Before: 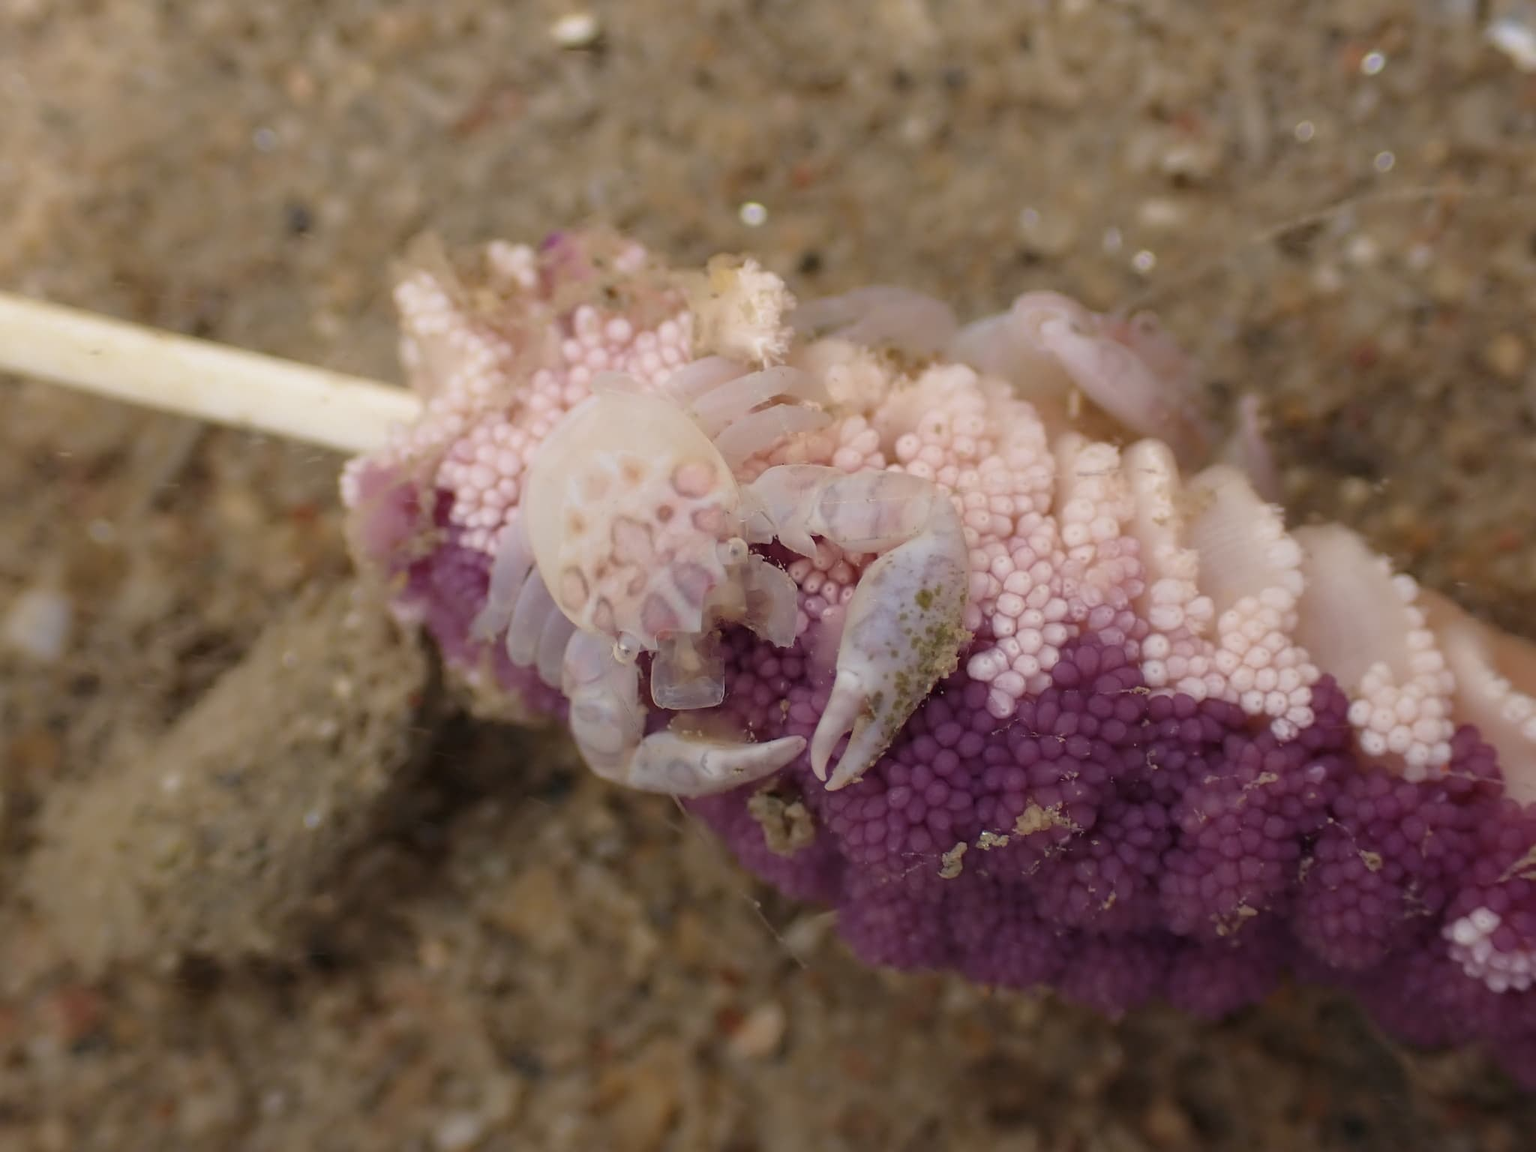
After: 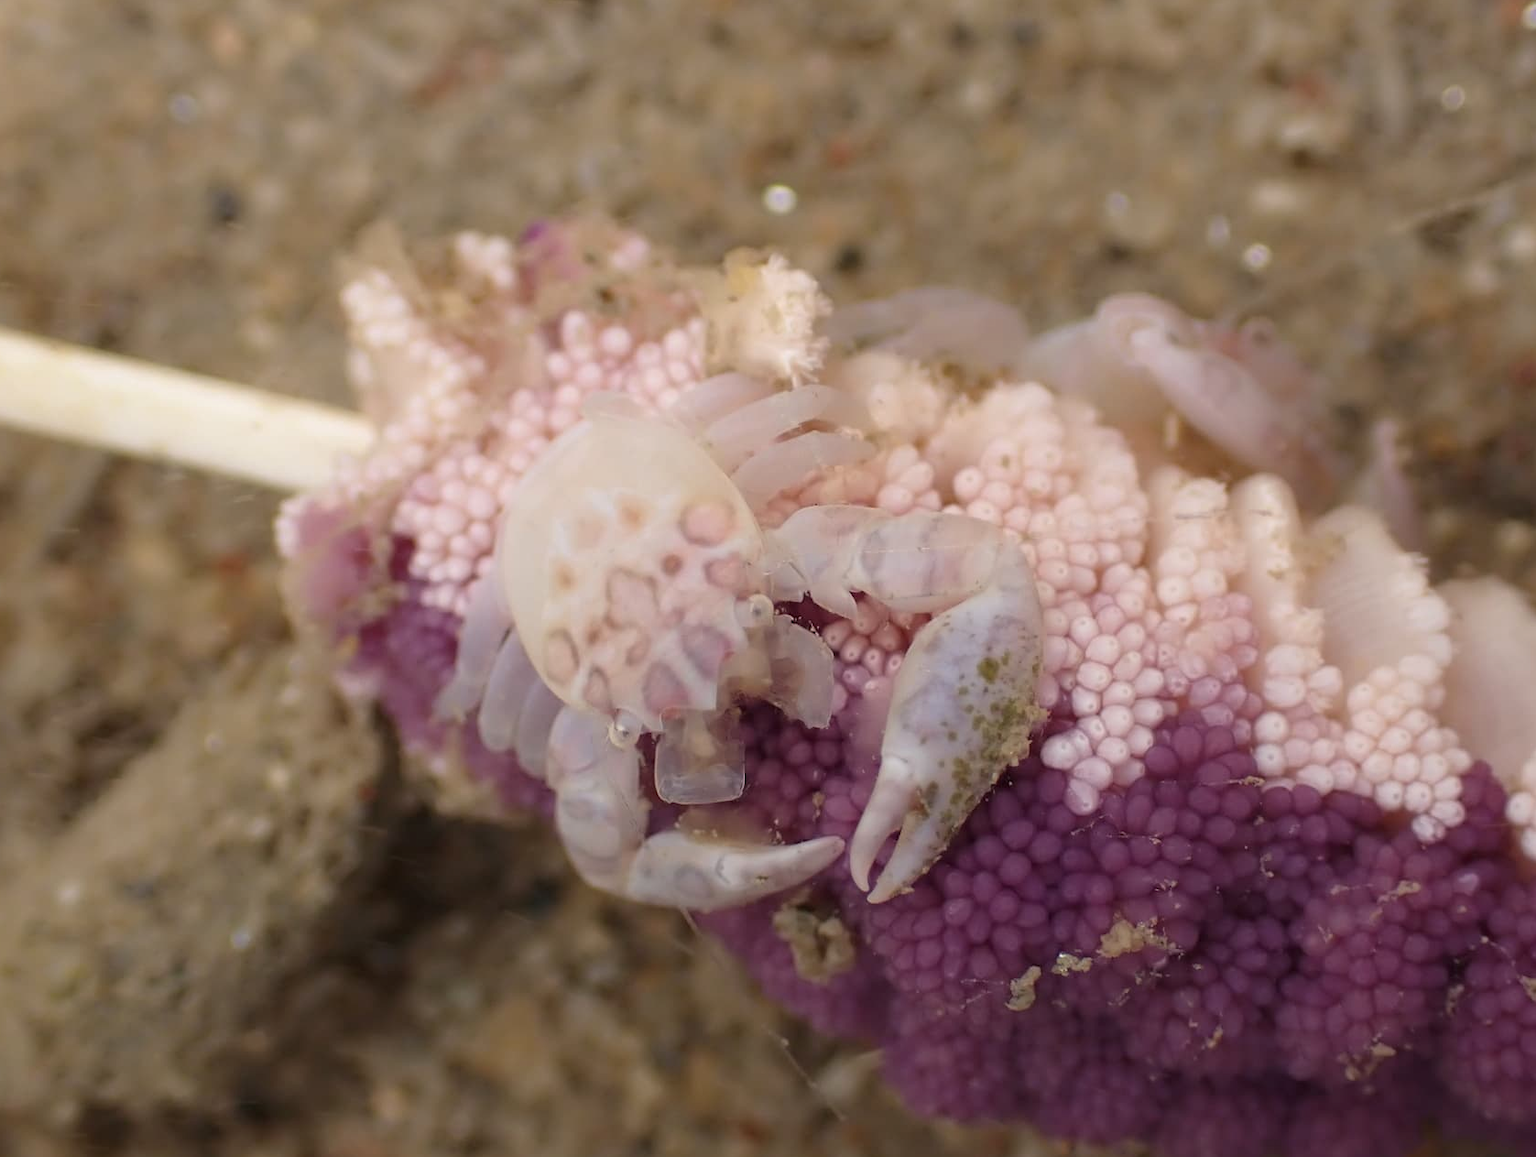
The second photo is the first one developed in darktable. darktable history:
crop and rotate: left 7.511%, top 4.491%, right 10.571%, bottom 13.171%
exposure: exposure 0.13 EV, compensate exposure bias true, compensate highlight preservation false
